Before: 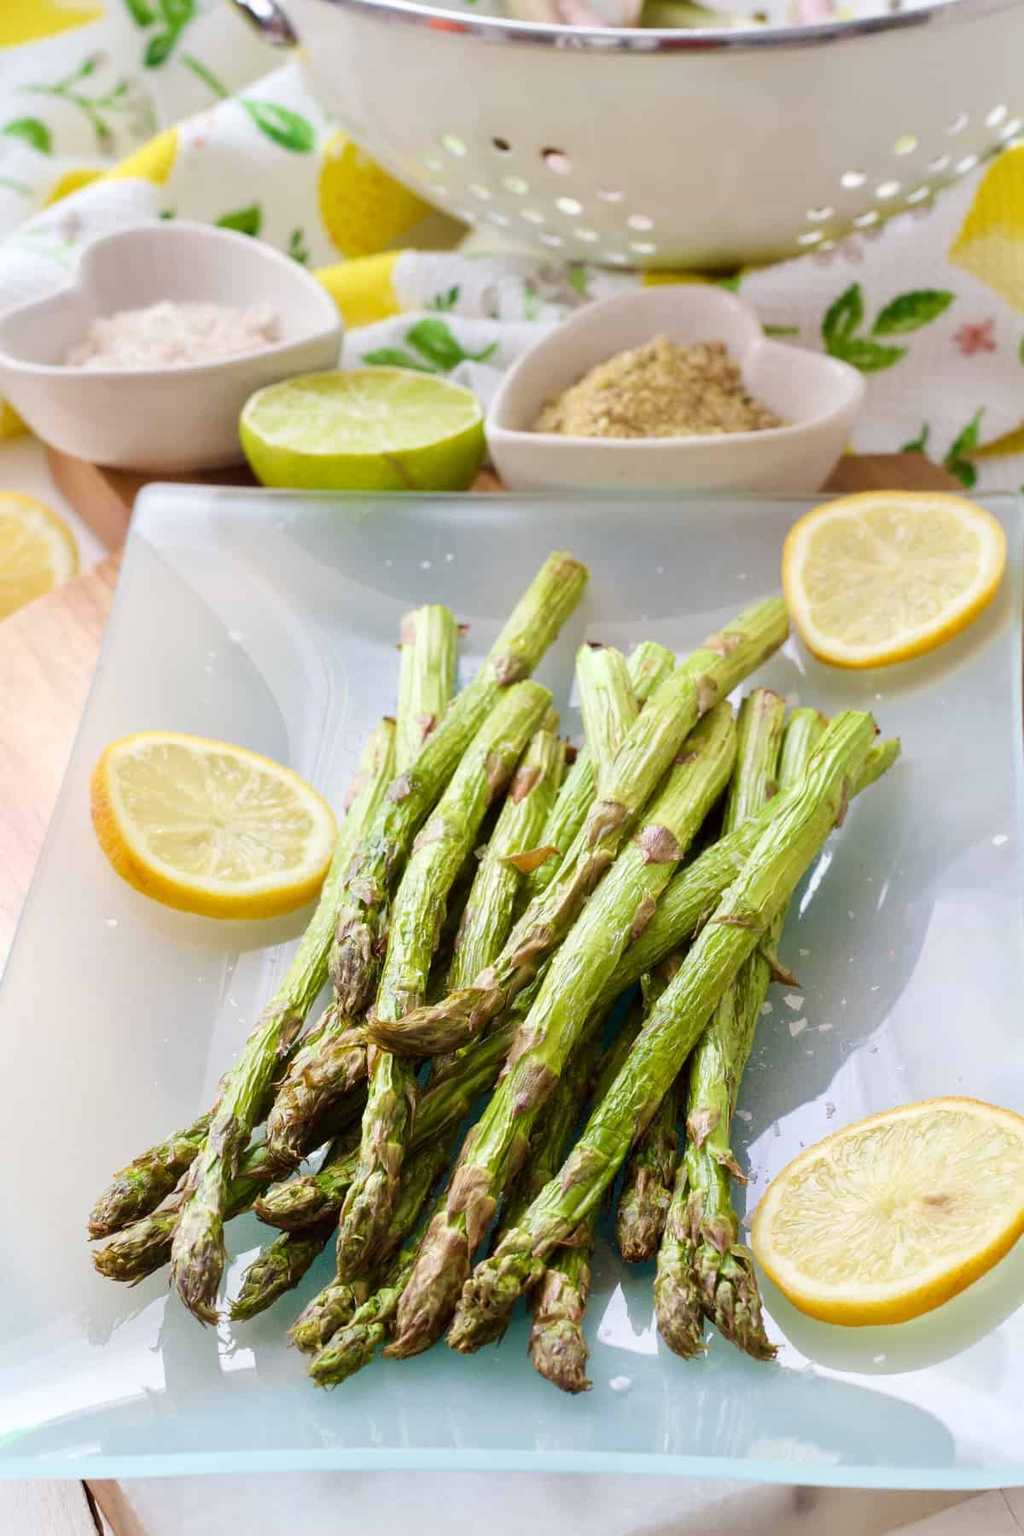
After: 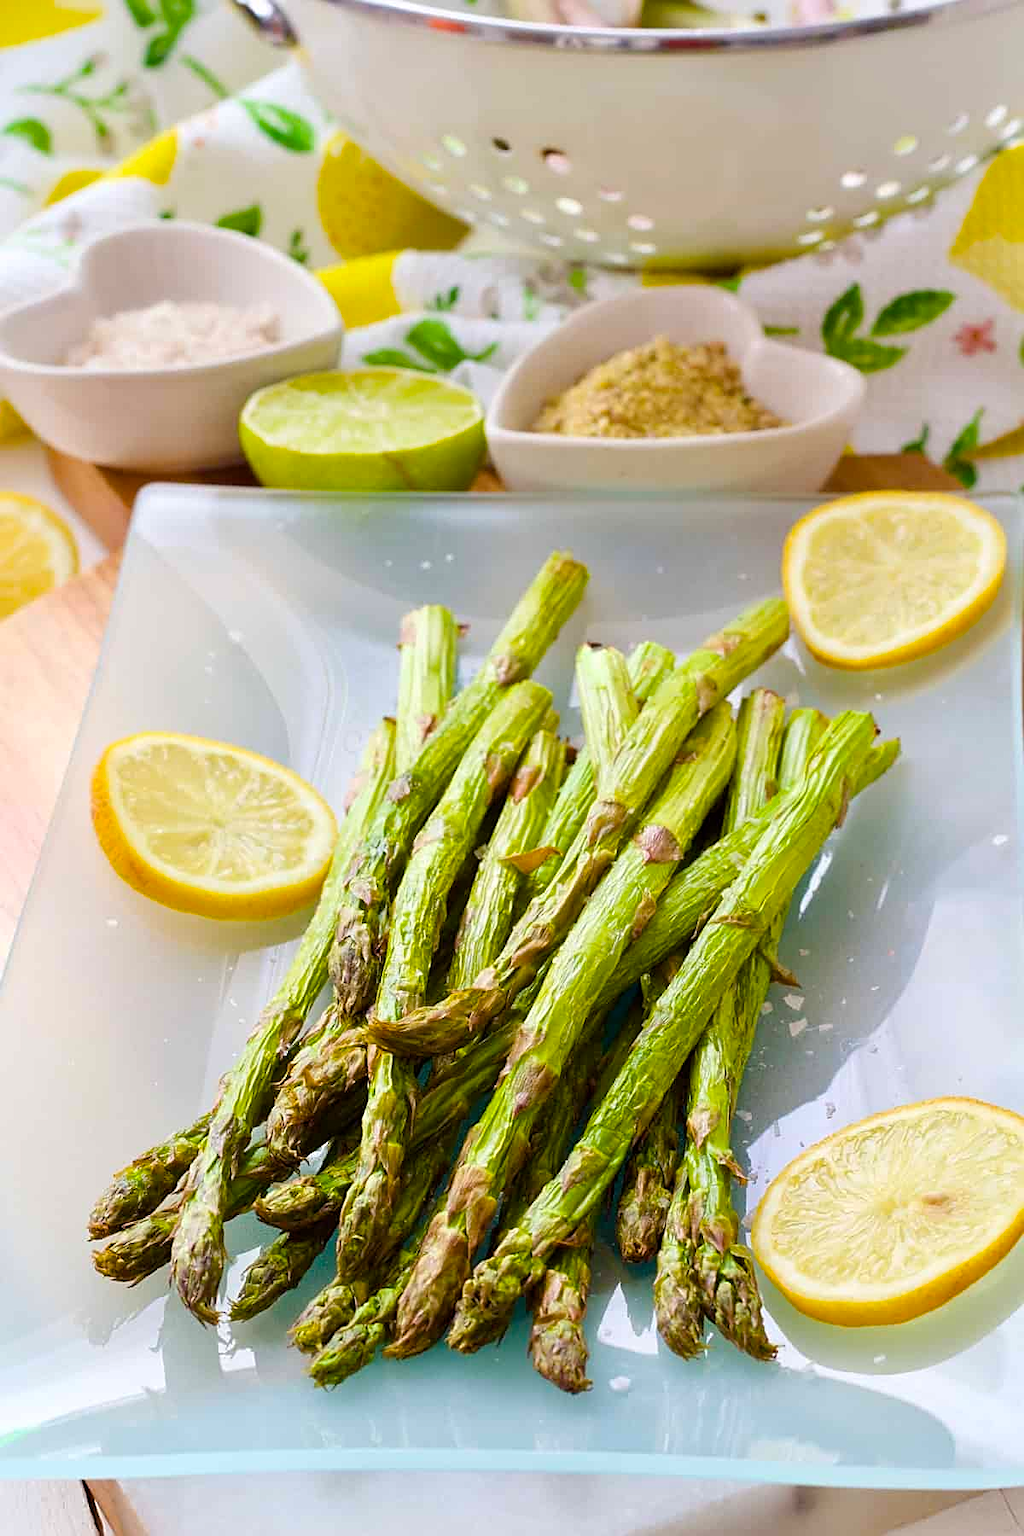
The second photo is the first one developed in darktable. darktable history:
color balance rgb: linear chroma grading › global chroma 0.33%, perceptual saturation grading › global saturation 36.631%
sharpen: on, module defaults
